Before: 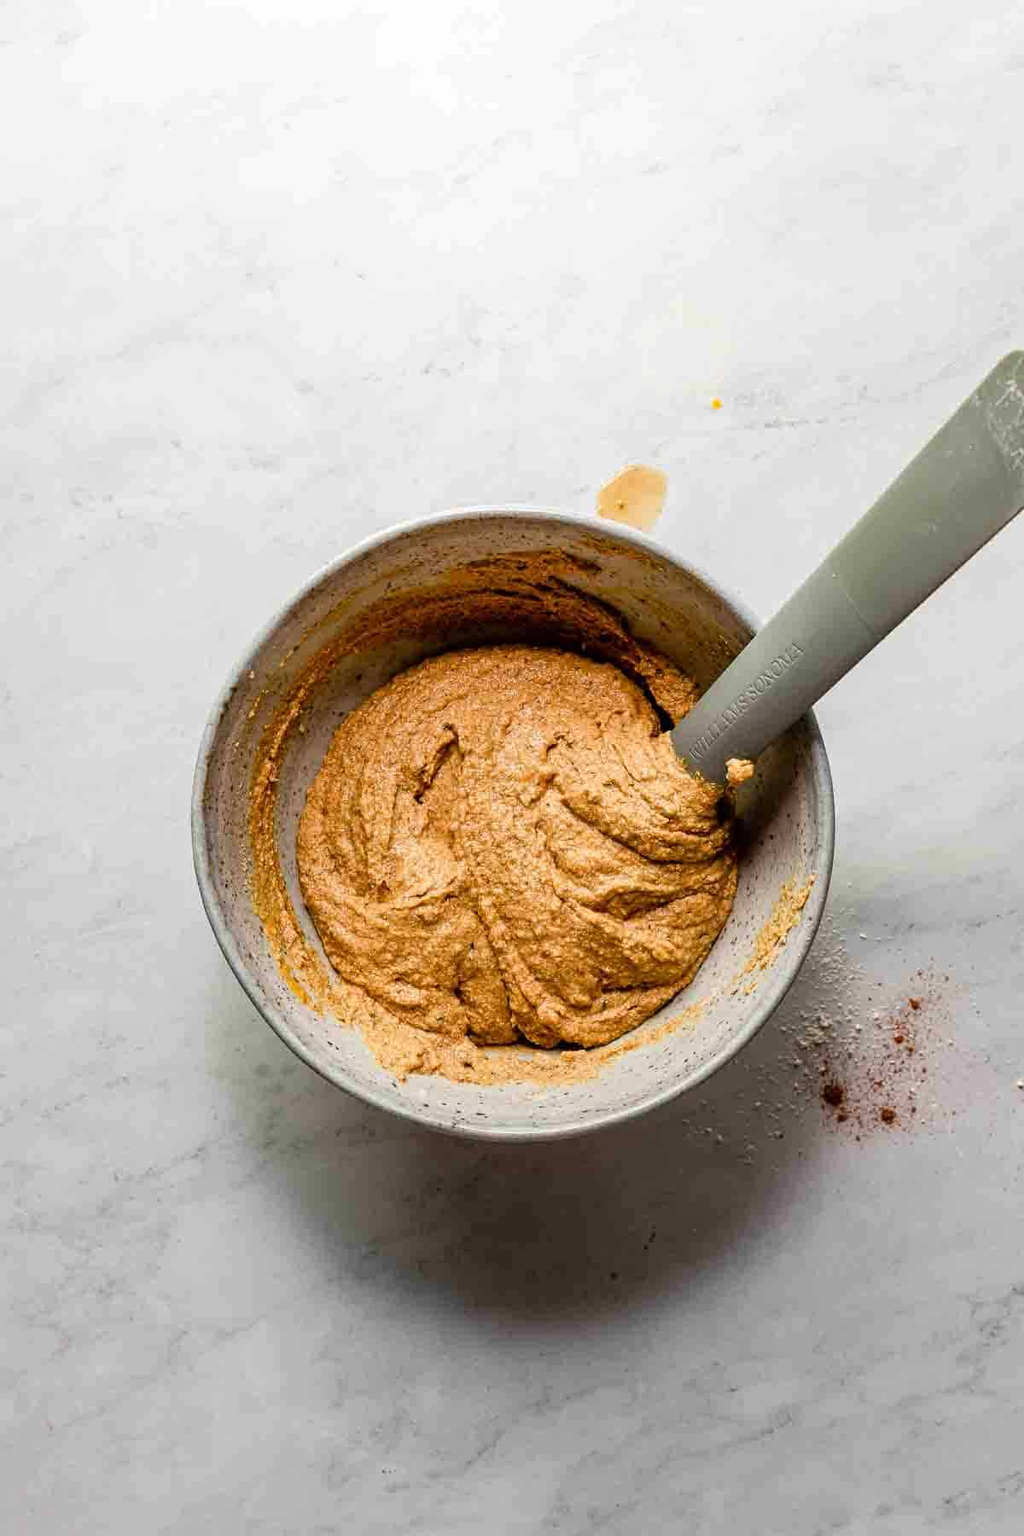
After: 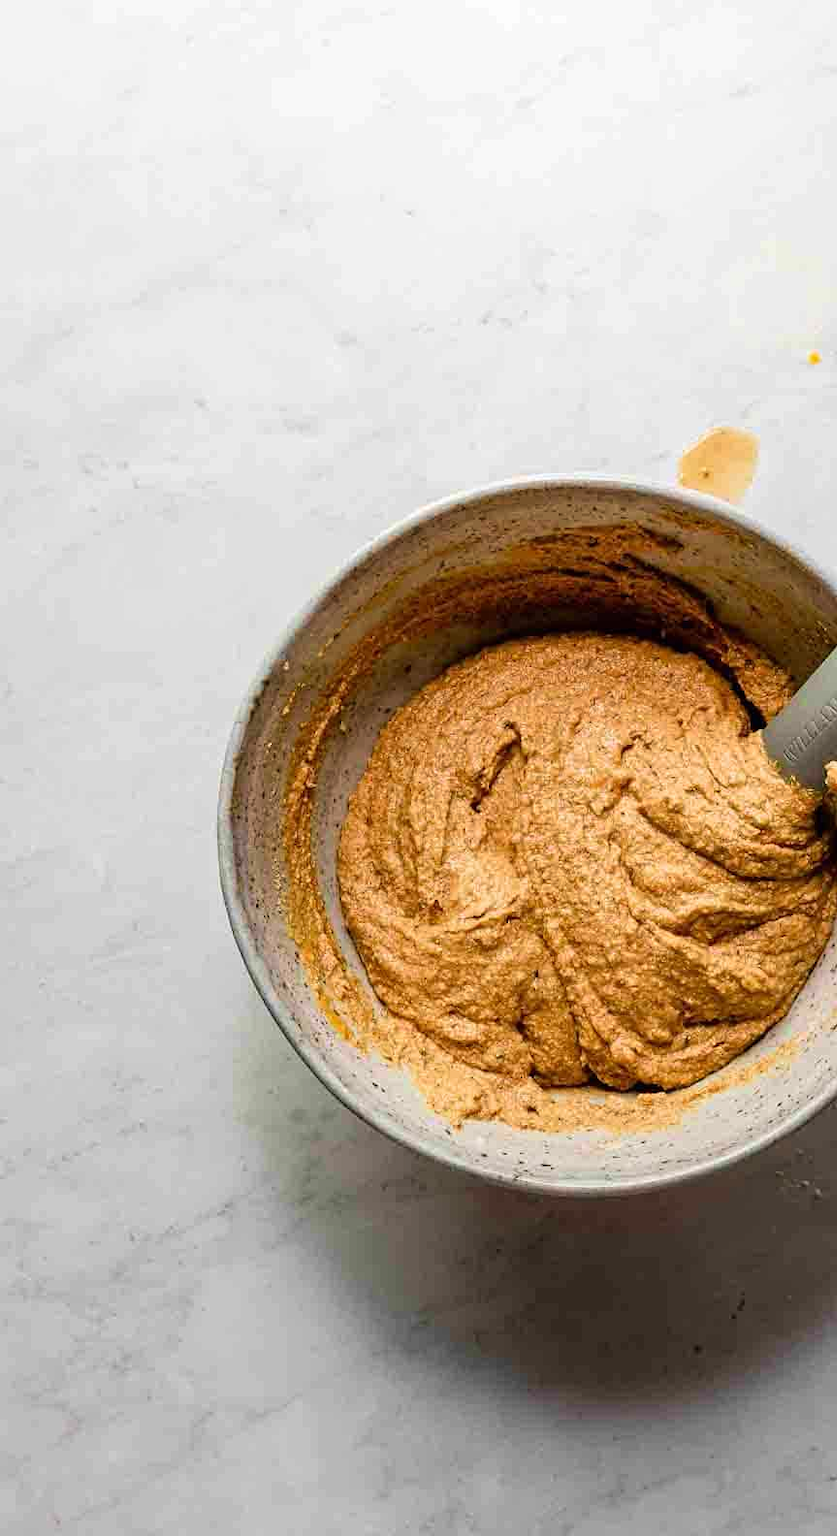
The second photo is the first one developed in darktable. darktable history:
velvia: on, module defaults
crop: top 5.803%, right 27.864%, bottom 5.804%
